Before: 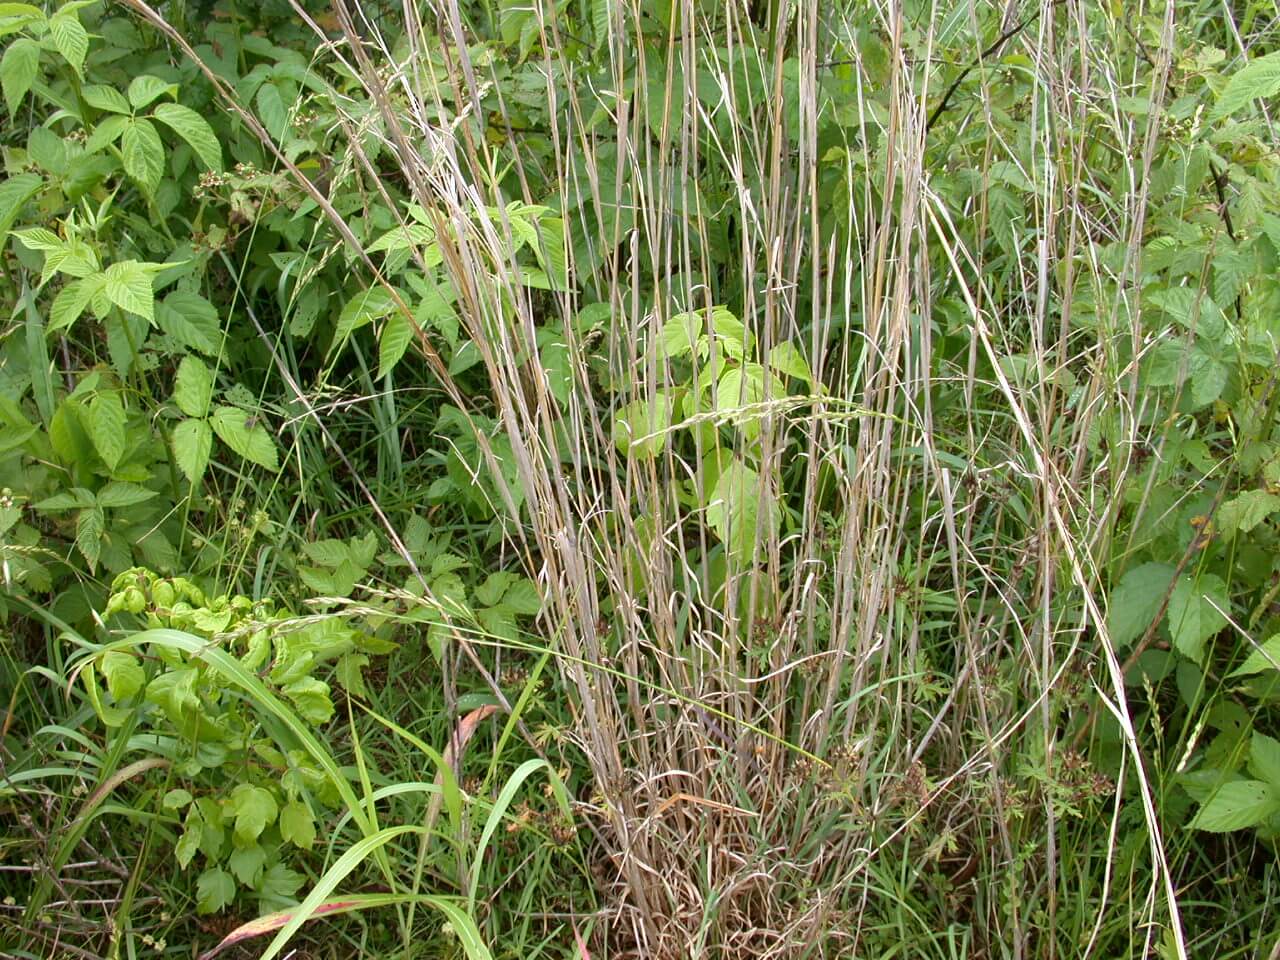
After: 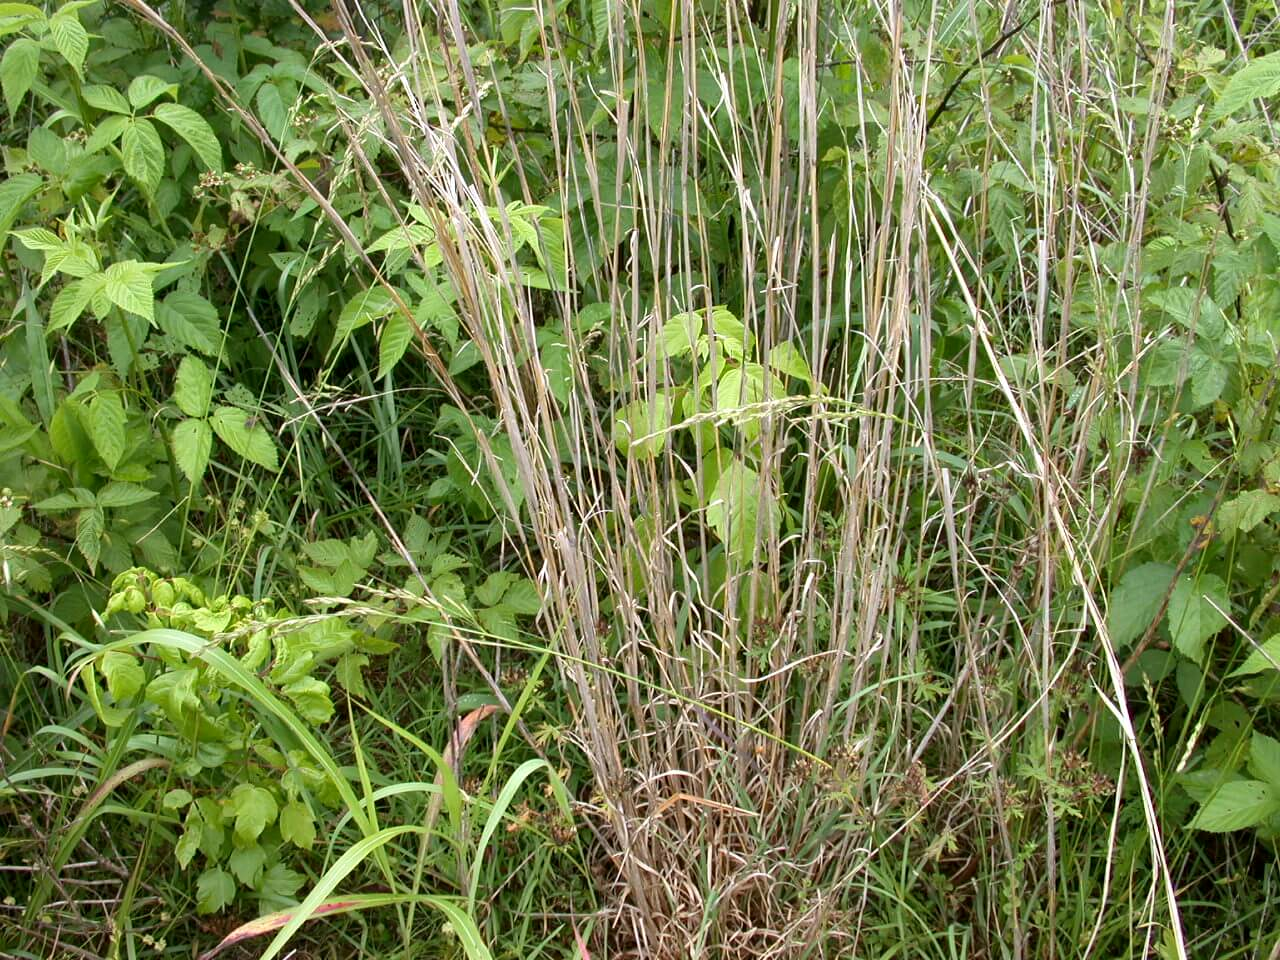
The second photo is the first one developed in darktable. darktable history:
shadows and highlights: shadows 4.1, highlights -17.6, soften with gaussian
local contrast: mode bilateral grid, contrast 20, coarseness 50, detail 120%, midtone range 0.2
